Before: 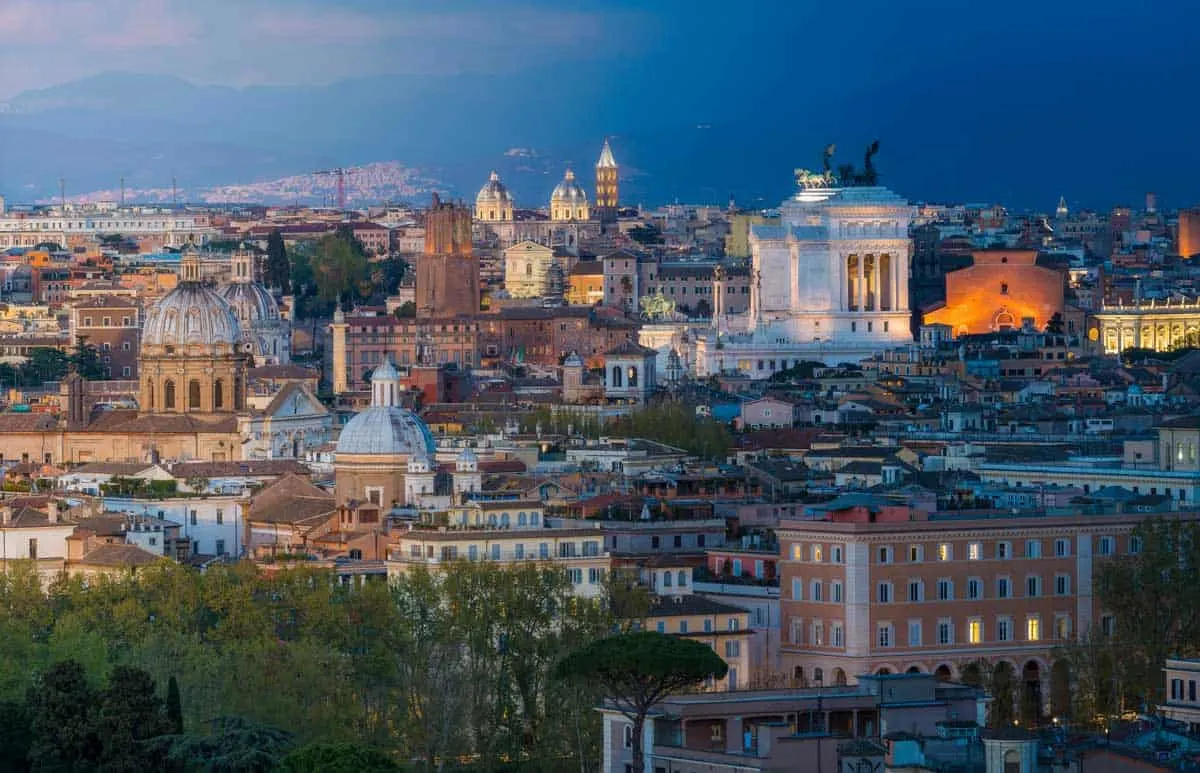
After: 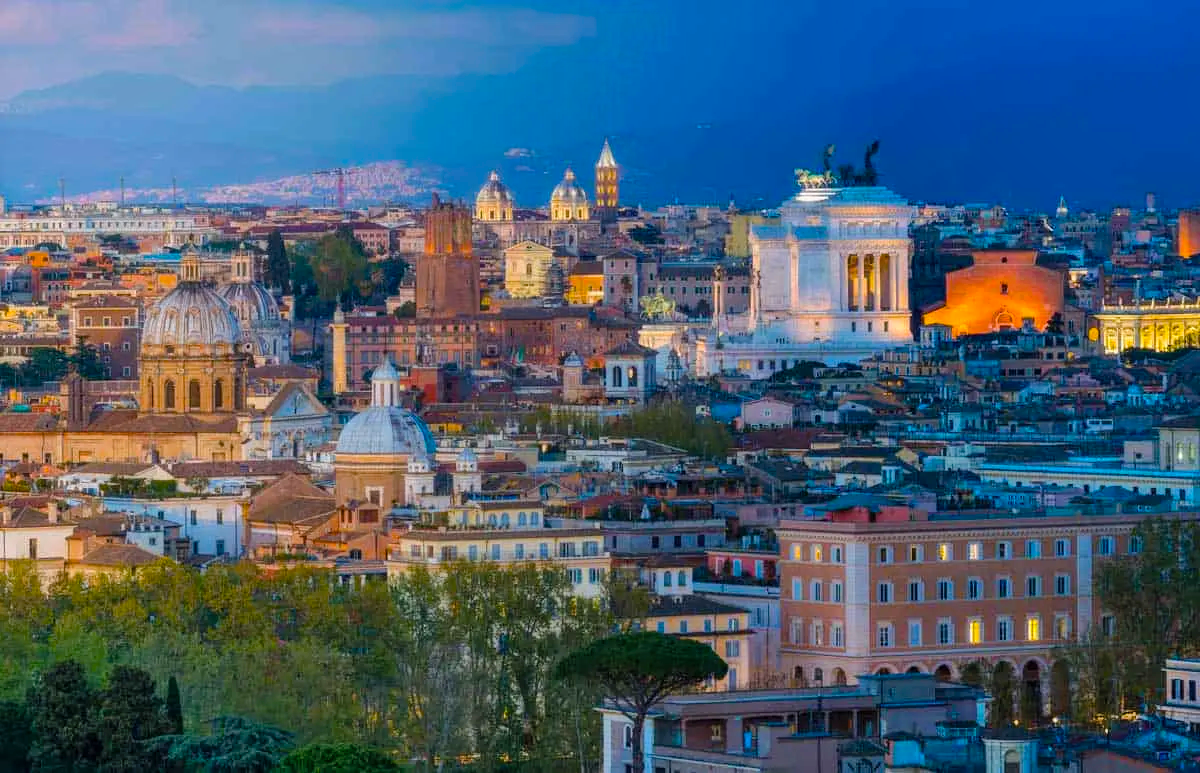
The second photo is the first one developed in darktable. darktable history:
shadows and highlights: shadows 53, soften with gaussian
color balance rgb: linear chroma grading › global chroma 15%, perceptual saturation grading › global saturation 30%
